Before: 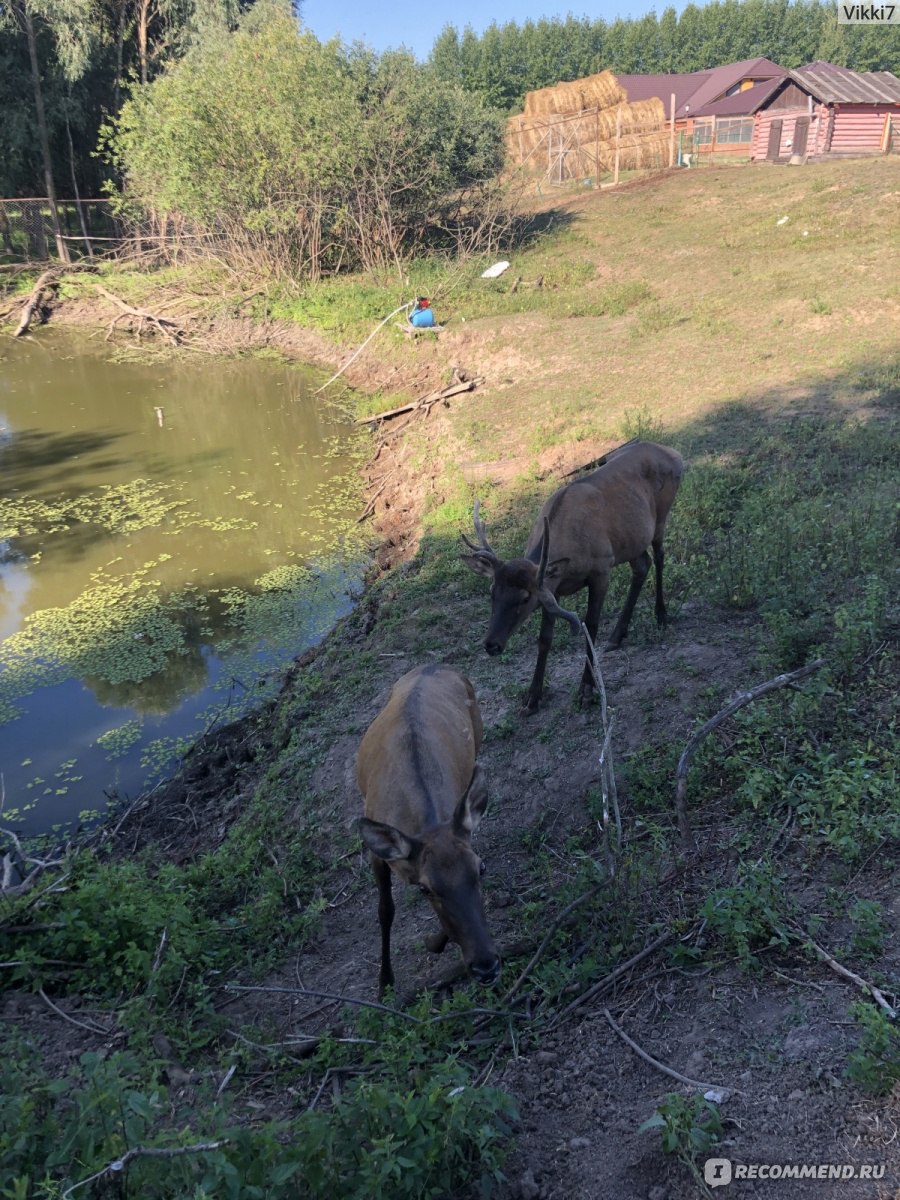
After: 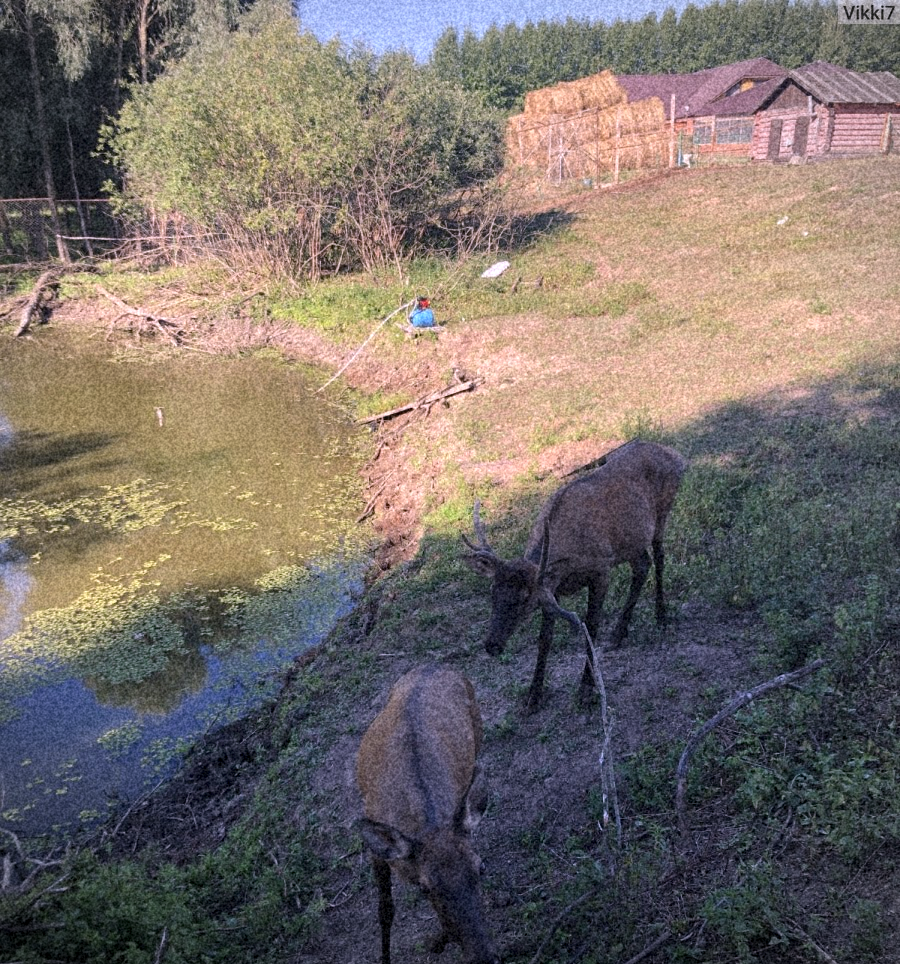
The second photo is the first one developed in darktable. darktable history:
vignetting: fall-off radius 60.92%
exposure: compensate highlight preservation false
grain: coarseness 46.9 ISO, strength 50.21%, mid-tones bias 0%
white balance: red 1.066, blue 1.119
crop: bottom 19.644%
